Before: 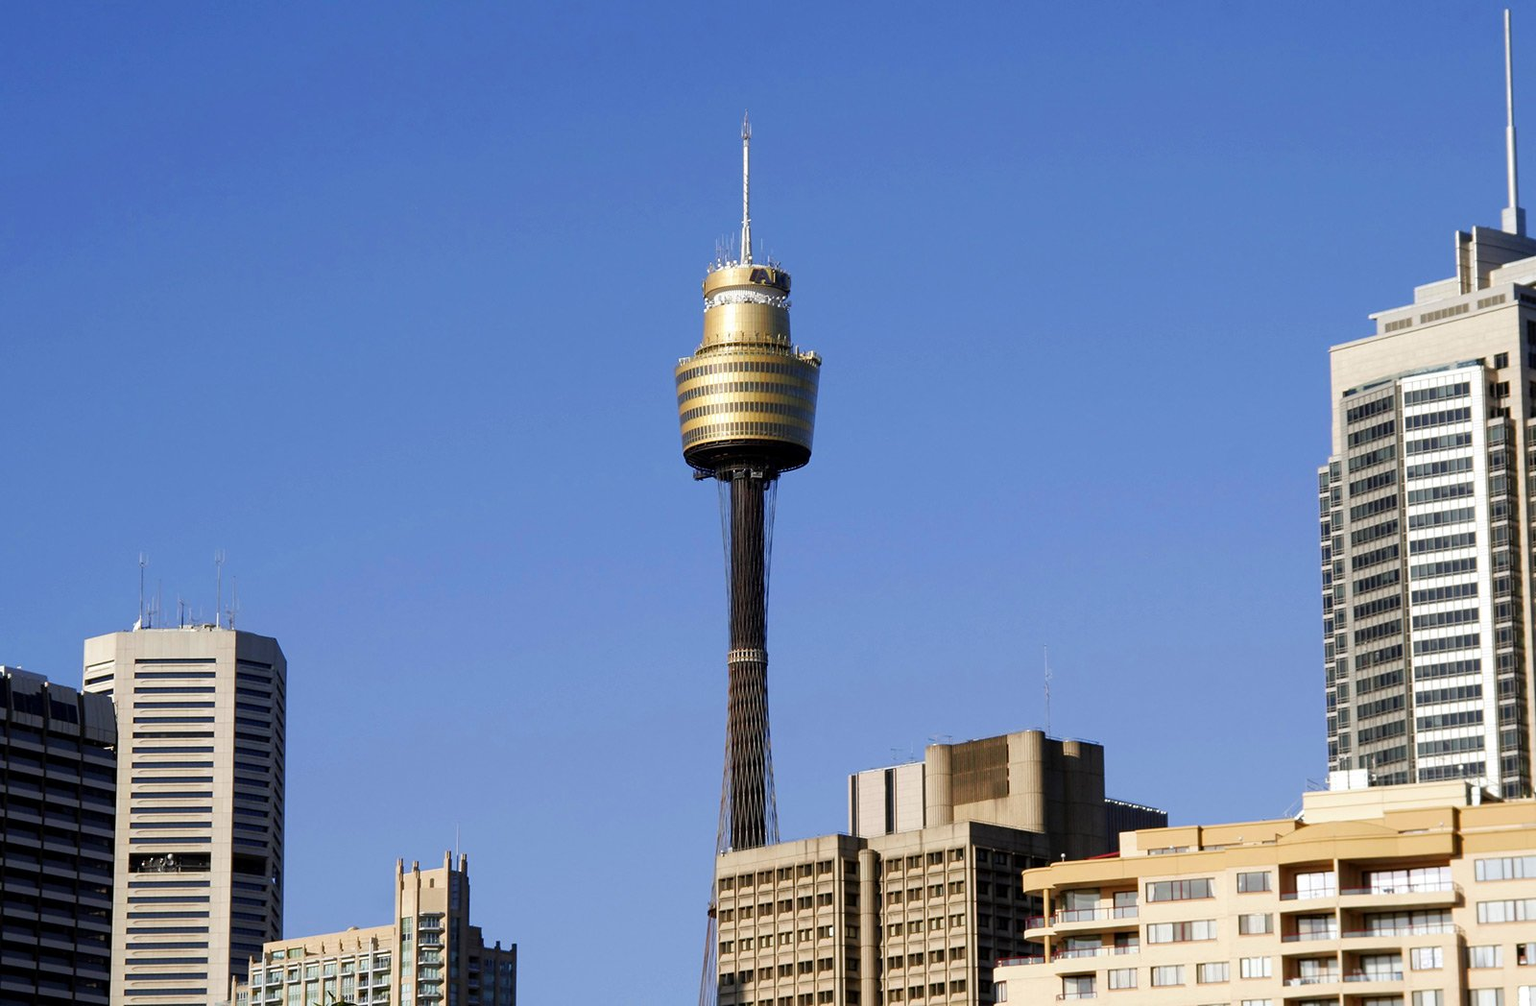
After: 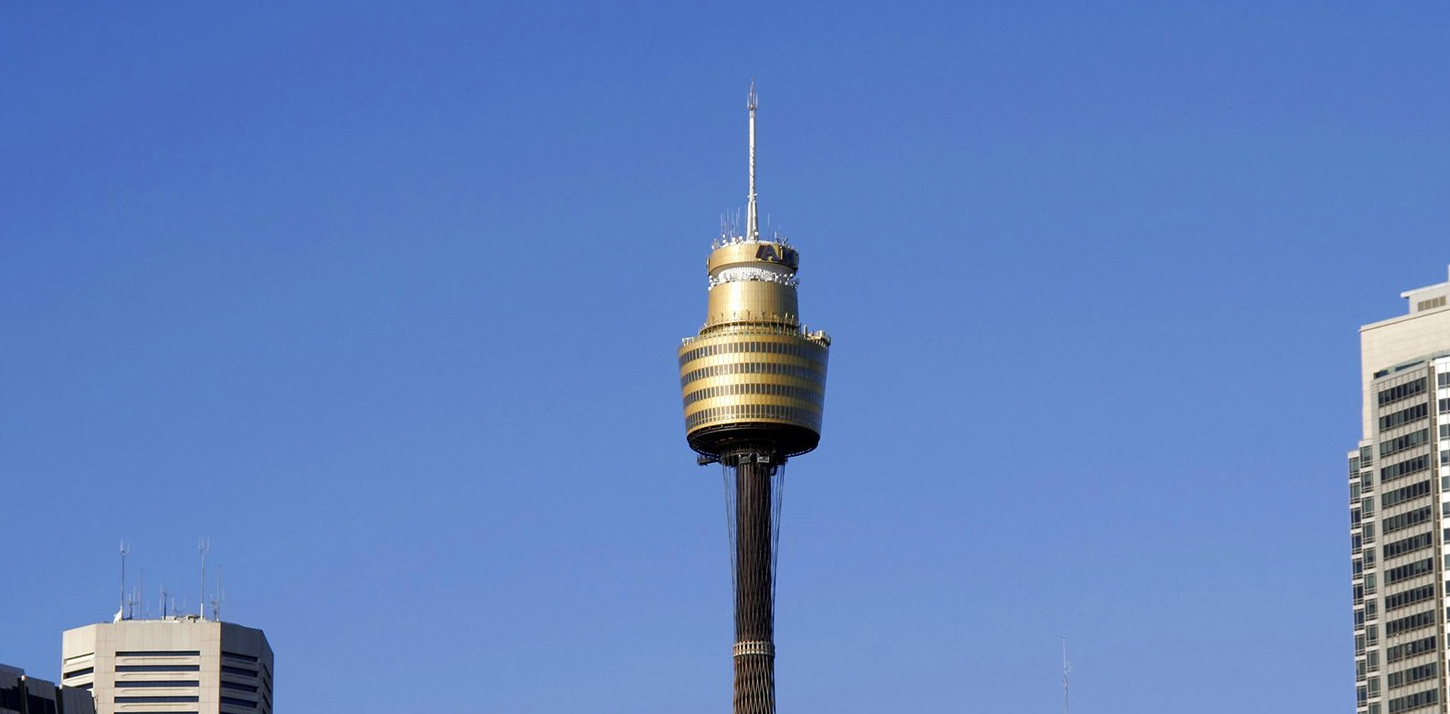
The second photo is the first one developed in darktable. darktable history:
crop: left 1.61%, top 3.417%, right 7.704%, bottom 28.428%
